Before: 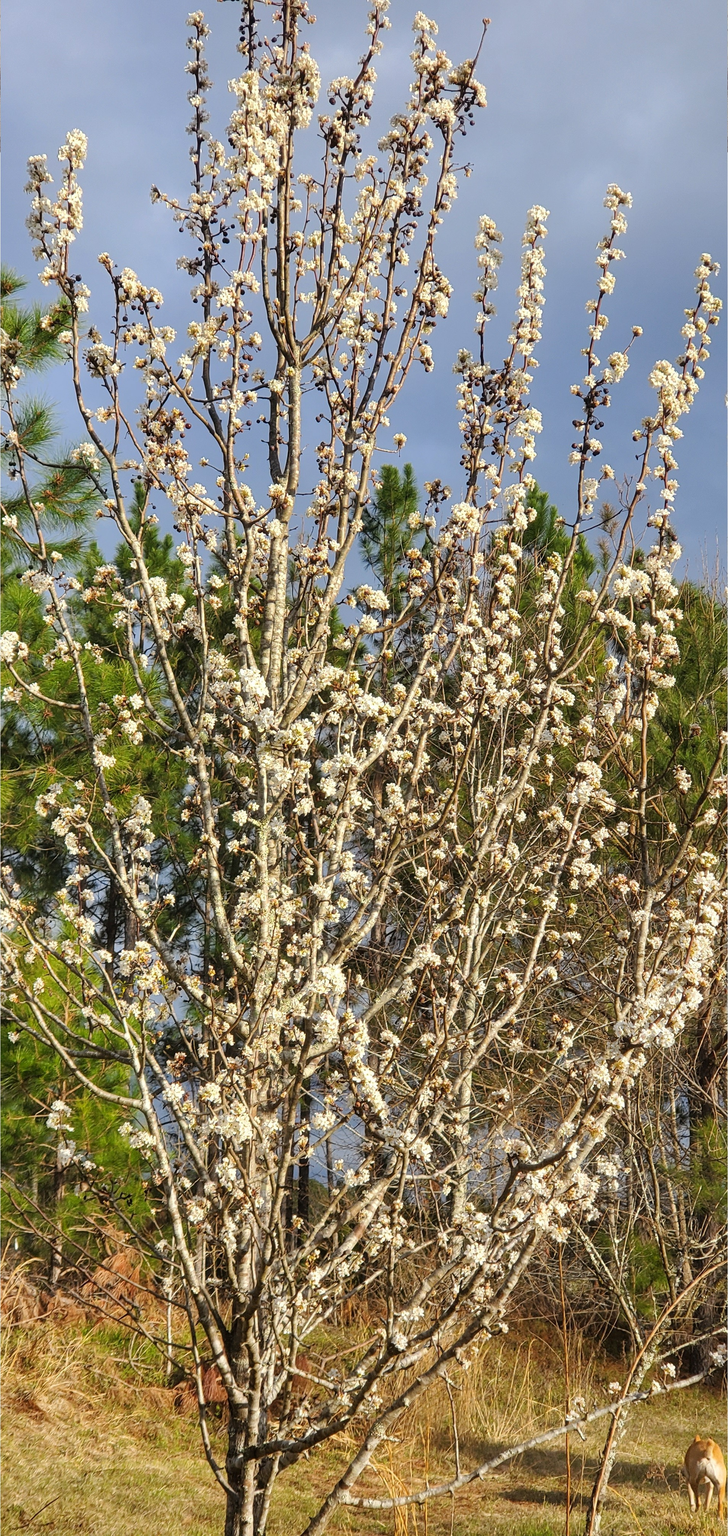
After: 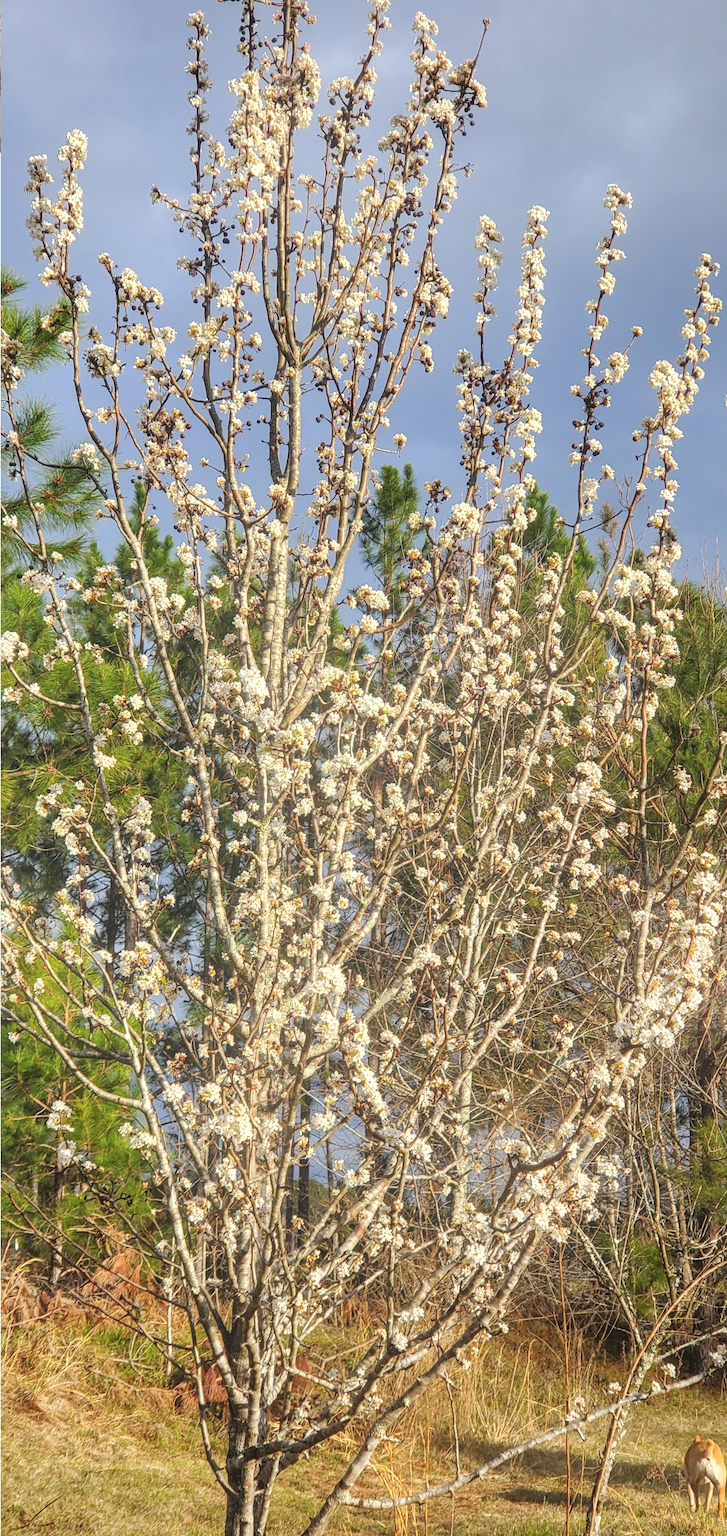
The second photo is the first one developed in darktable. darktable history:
bloom: size 38%, threshold 95%, strength 30%
local contrast: on, module defaults
